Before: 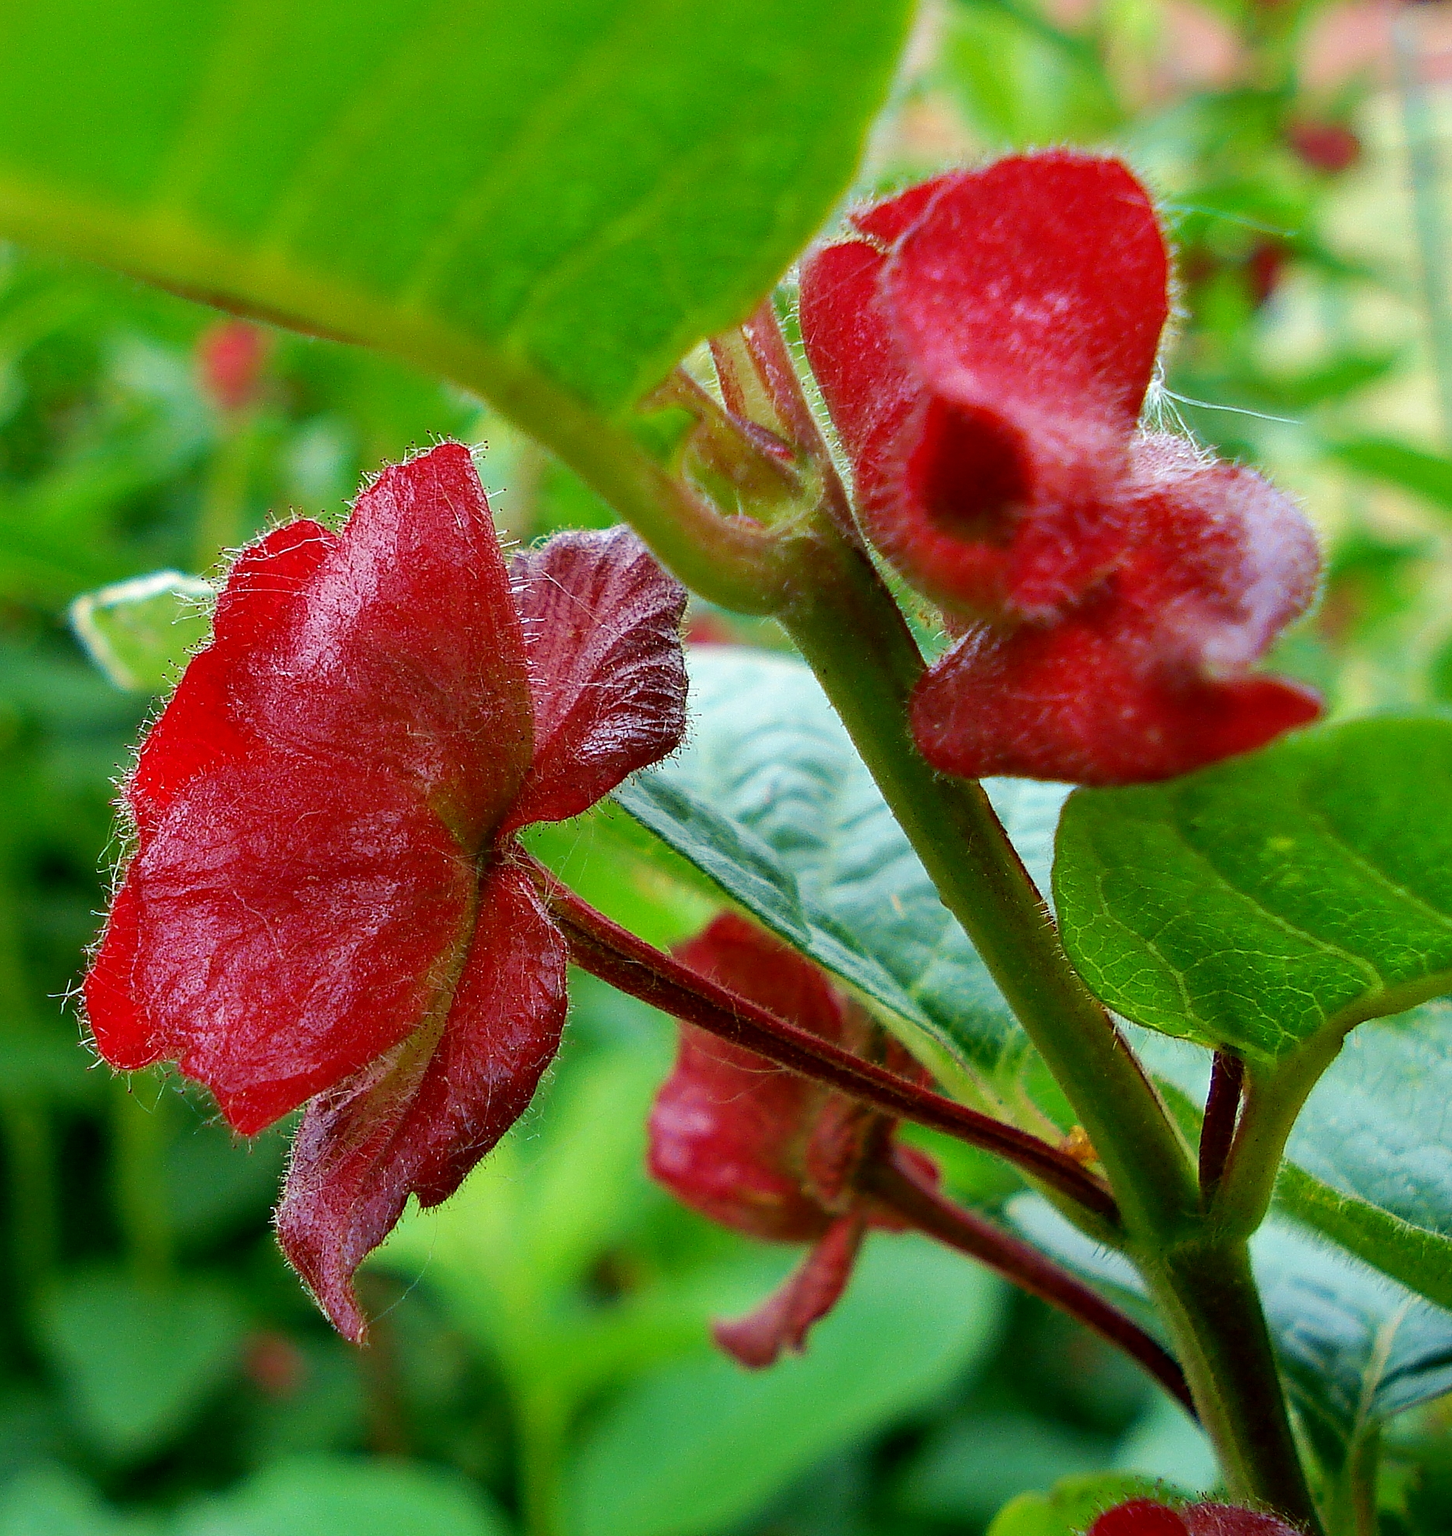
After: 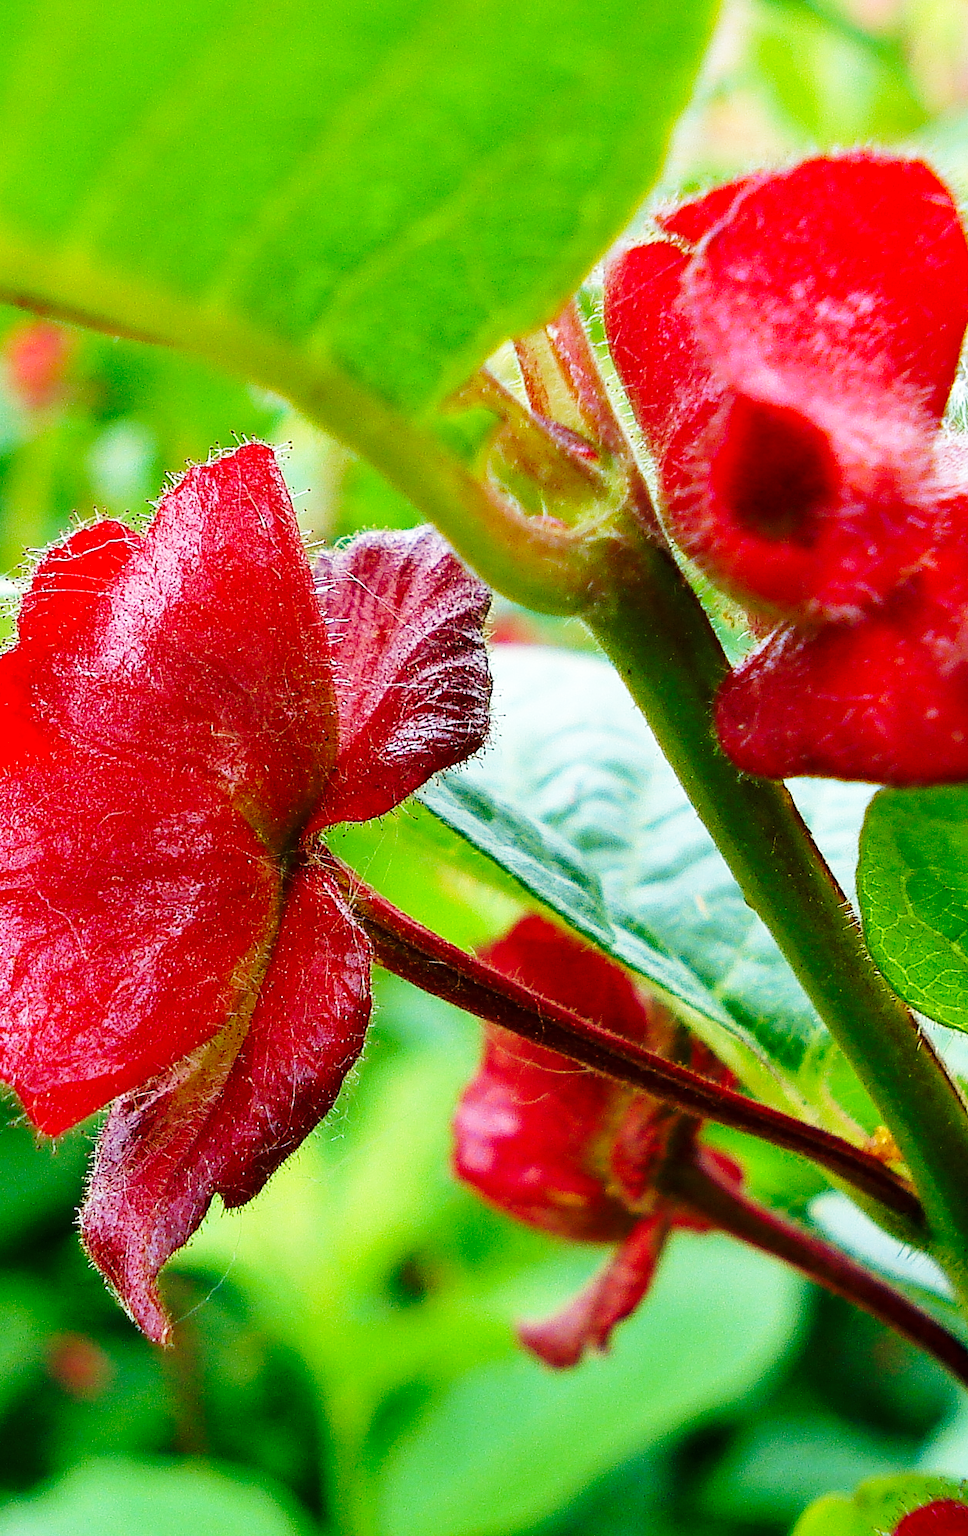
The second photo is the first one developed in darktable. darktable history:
crop and rotate: left 13.537%, right 19.796%
base curve: curves: ch0 [(0, 0) (0.036, 0.037) (0.121, 0.228) (0.46, 0.76) (0.859, 0.983) (1, 1)], preserve colors none
